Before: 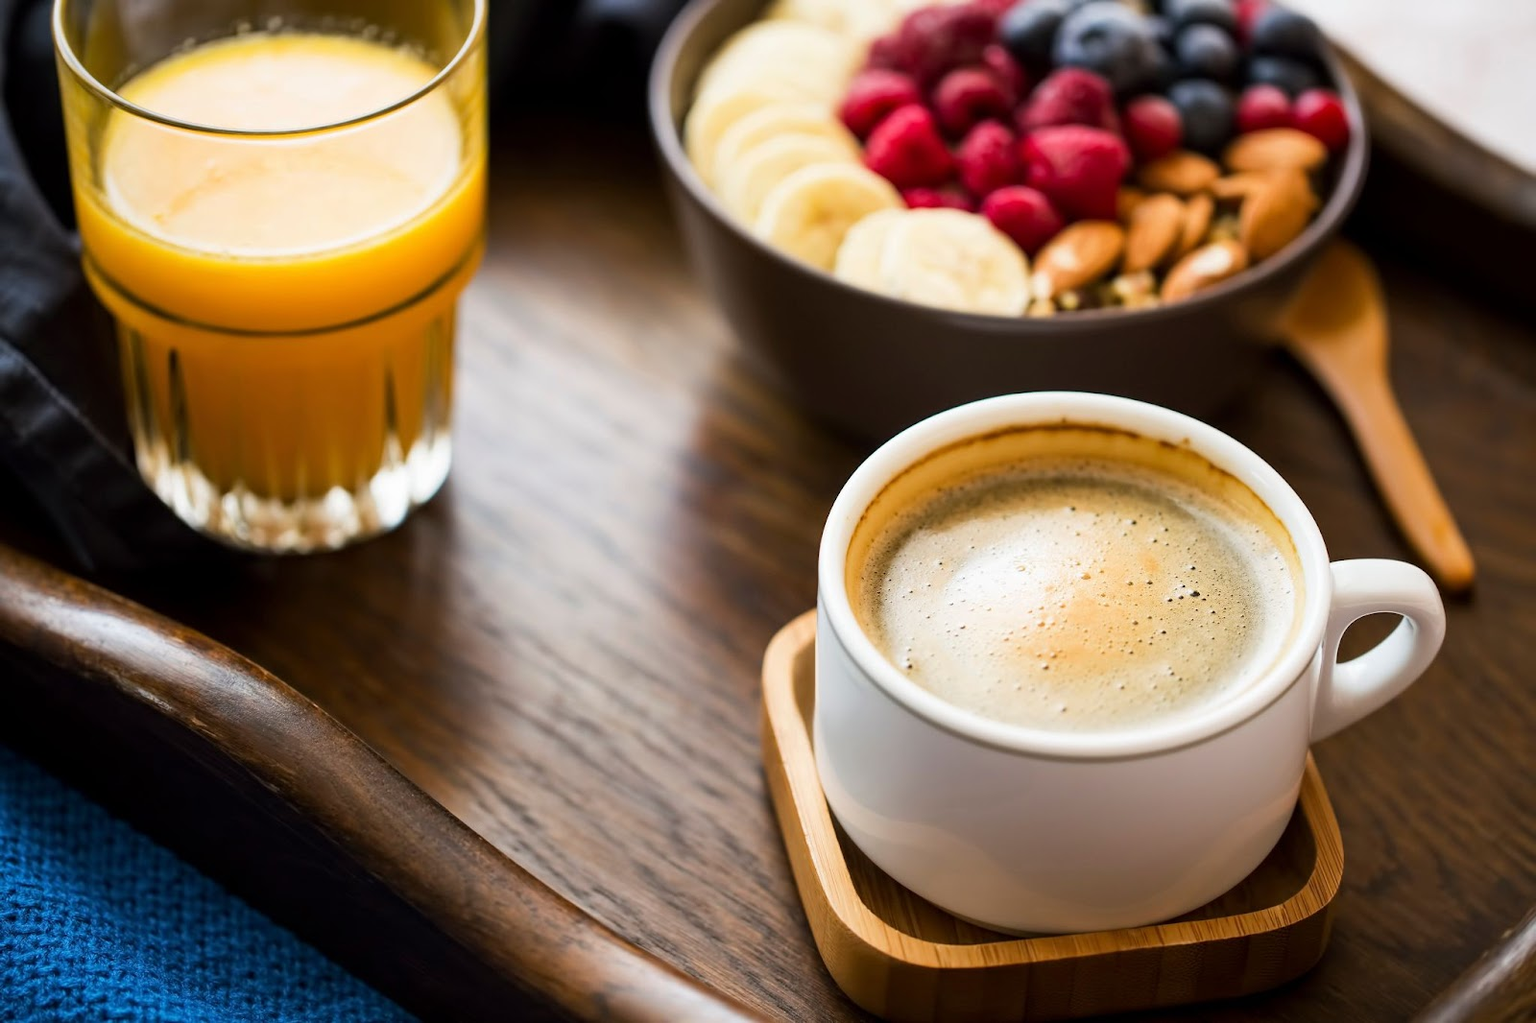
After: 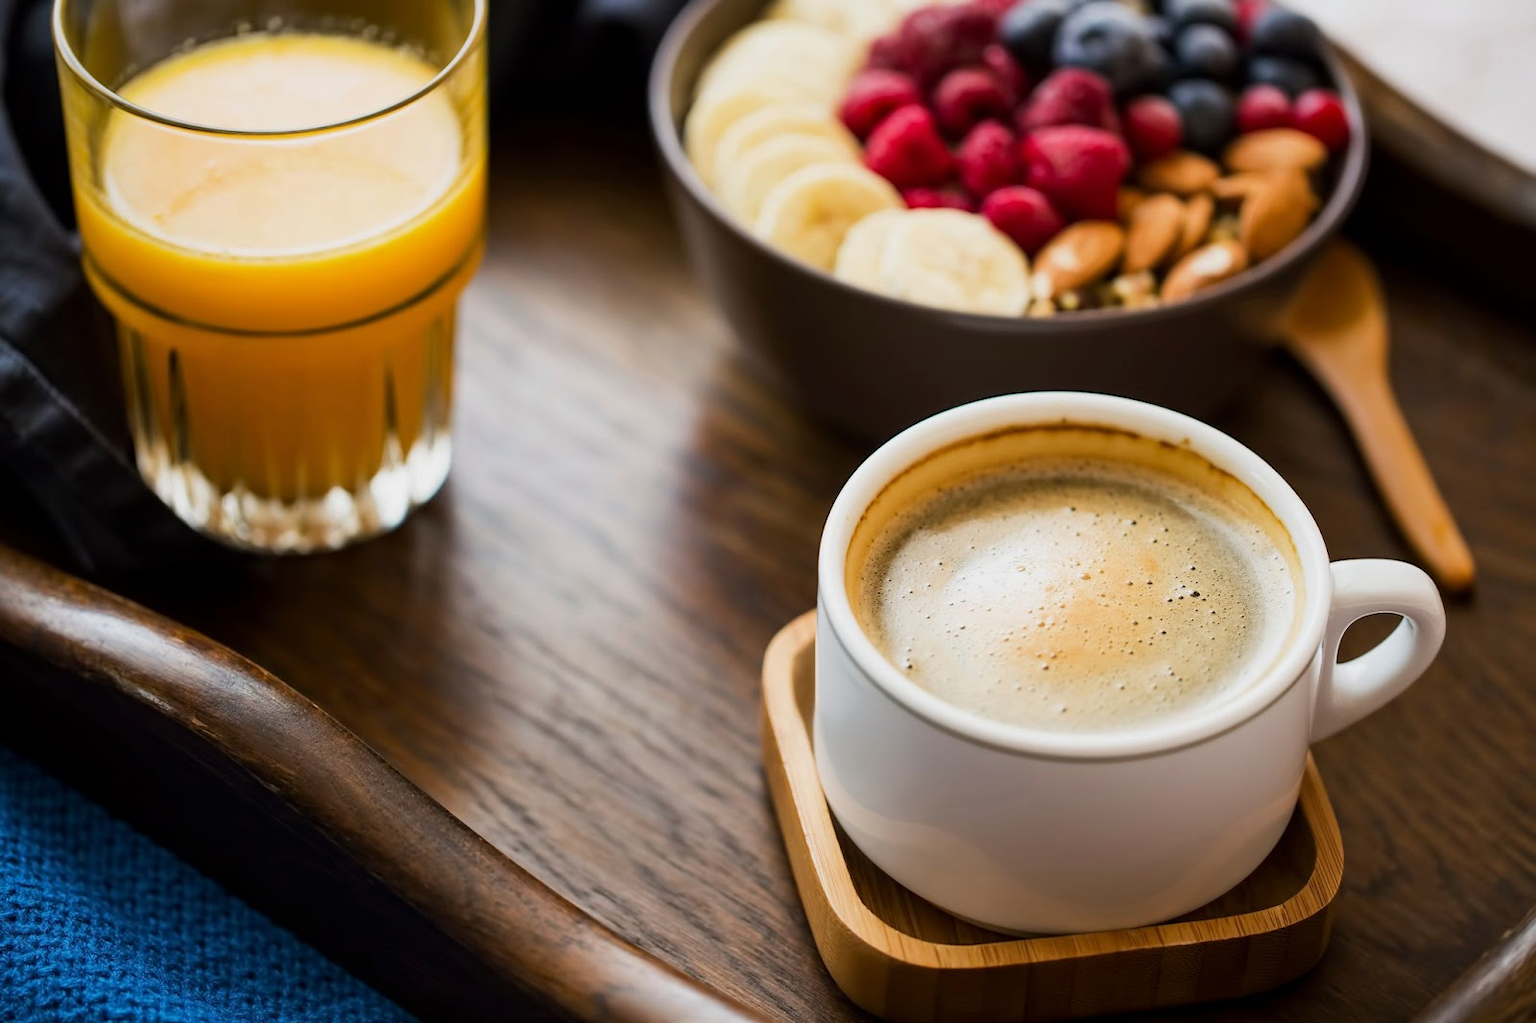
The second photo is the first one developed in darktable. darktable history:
exposure: exposure -0.207 EV, compensate exposure bias true, compensate highlight preservation false
